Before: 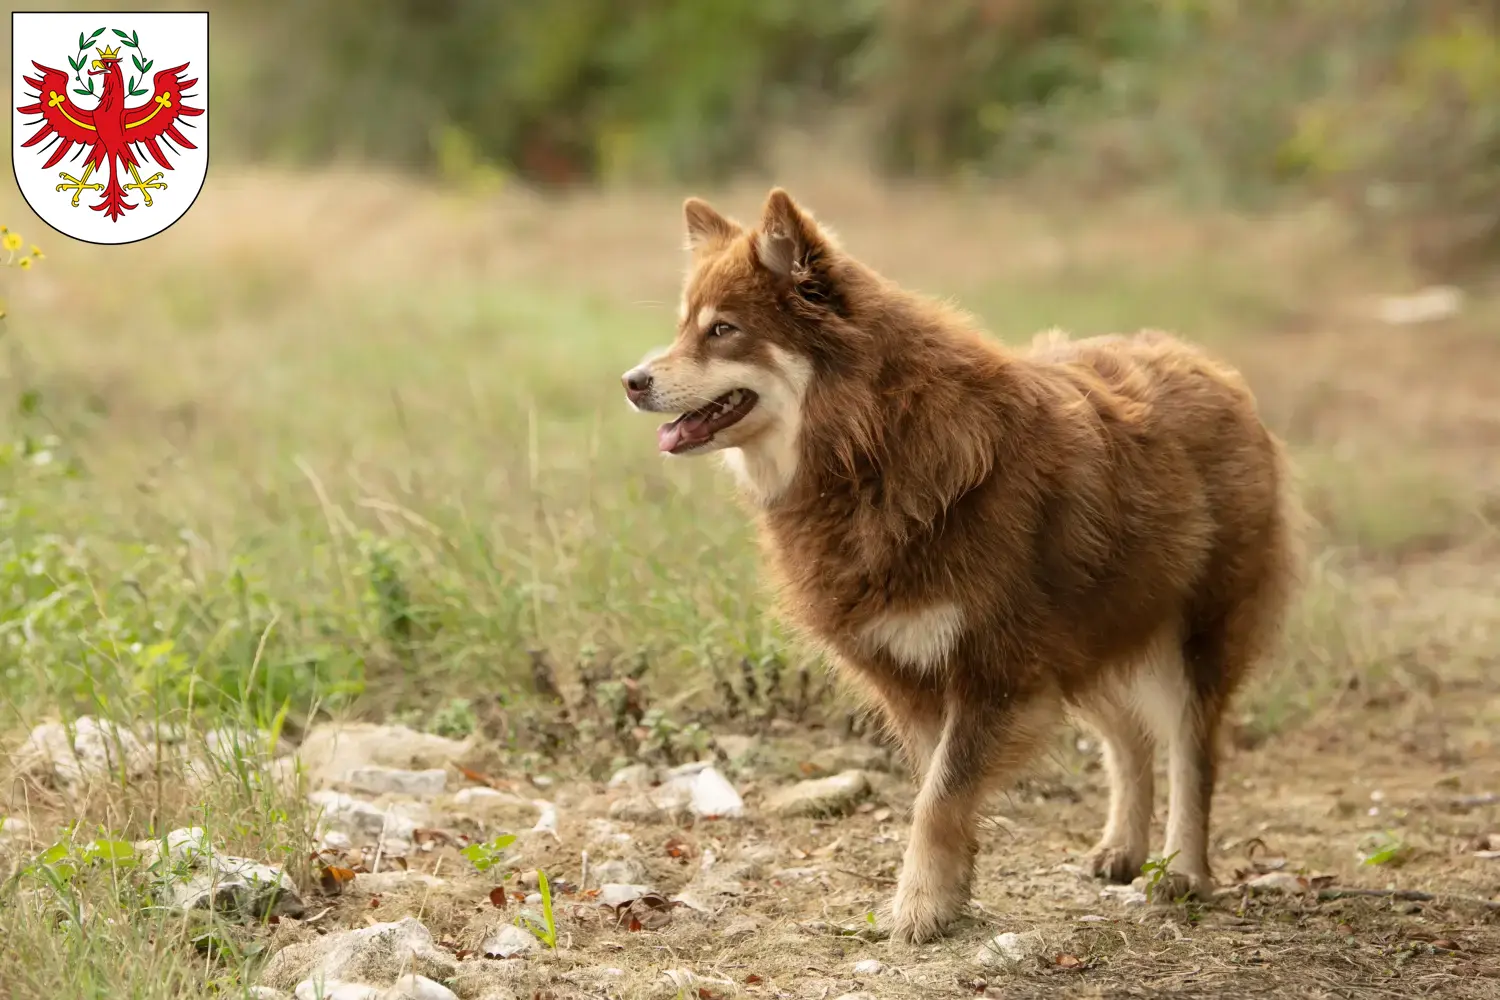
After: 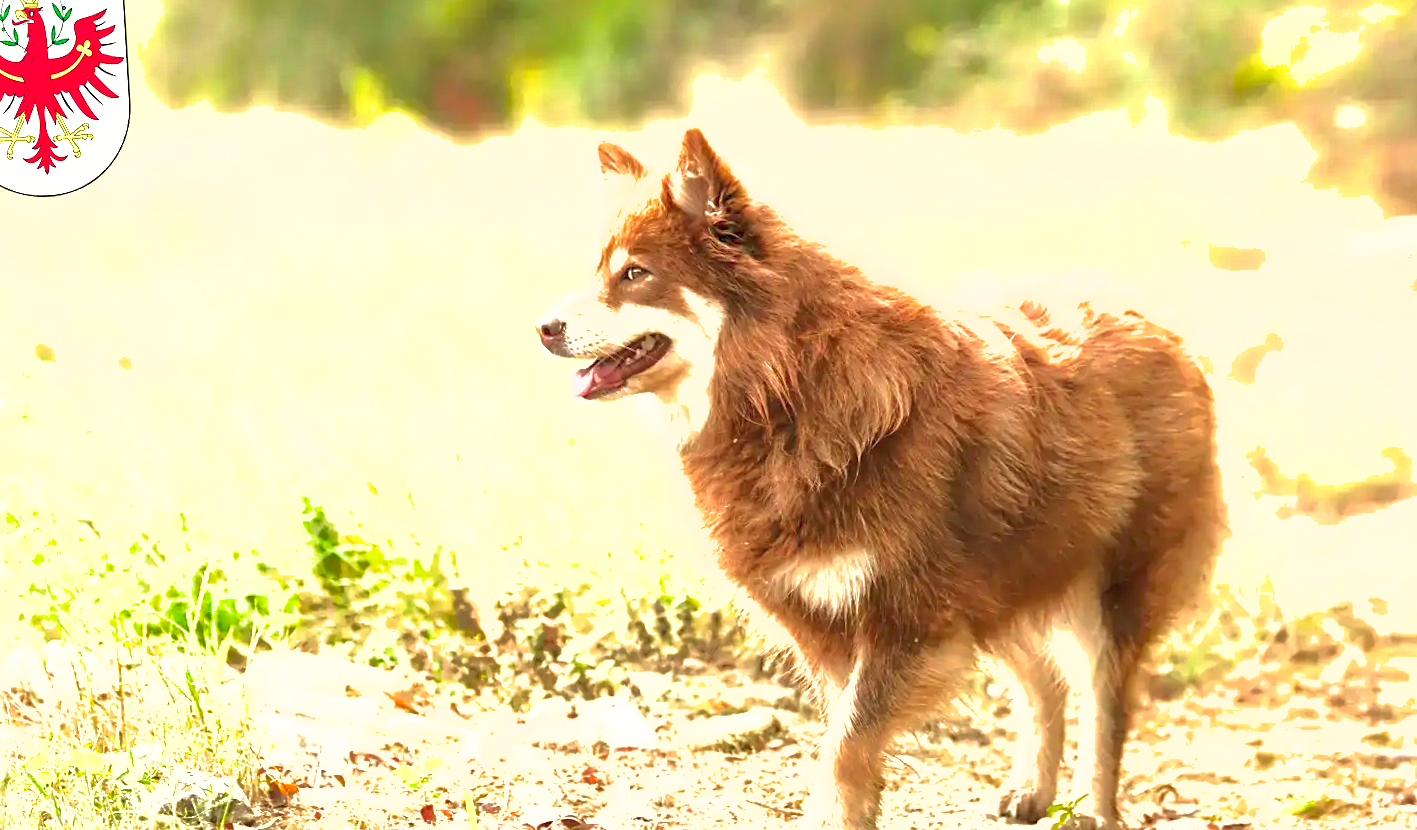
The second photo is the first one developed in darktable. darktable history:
shadows and highlights: on, module defaults
color balance rgb: linear chroma grading › global chroma -0.67%, saturation formula JzAzBz (2021)
exposure: black level correction 0, exposure 1.741 EV, compensate exposure bias true, compensate highlight preservation false
sharpen: radius 1.864, amount 0.398, threshold 1.271
rotate and perspective: rotation 0.062°, lens shift (vertical) 0.115, lens shift (horizontal) -0.133, crop left 0.047, crop right 0.94, crop top 0.061, crop bottom 0.94
base curve: curves: ch0 [(0, 0) (0.283, 0.295) (1, 1)], preserve colors none
color calibration: output R [0.946, 0.065, -0.013, 0], output G [-0.246, 1.264, -0.017, 0], output B [0.046, -0.098, 1.05, 0], illuminant custom, x 0.344, y 0.359, temperature 5045.54 K
crop and rotate: top 5.609%, bottom 5.609%
